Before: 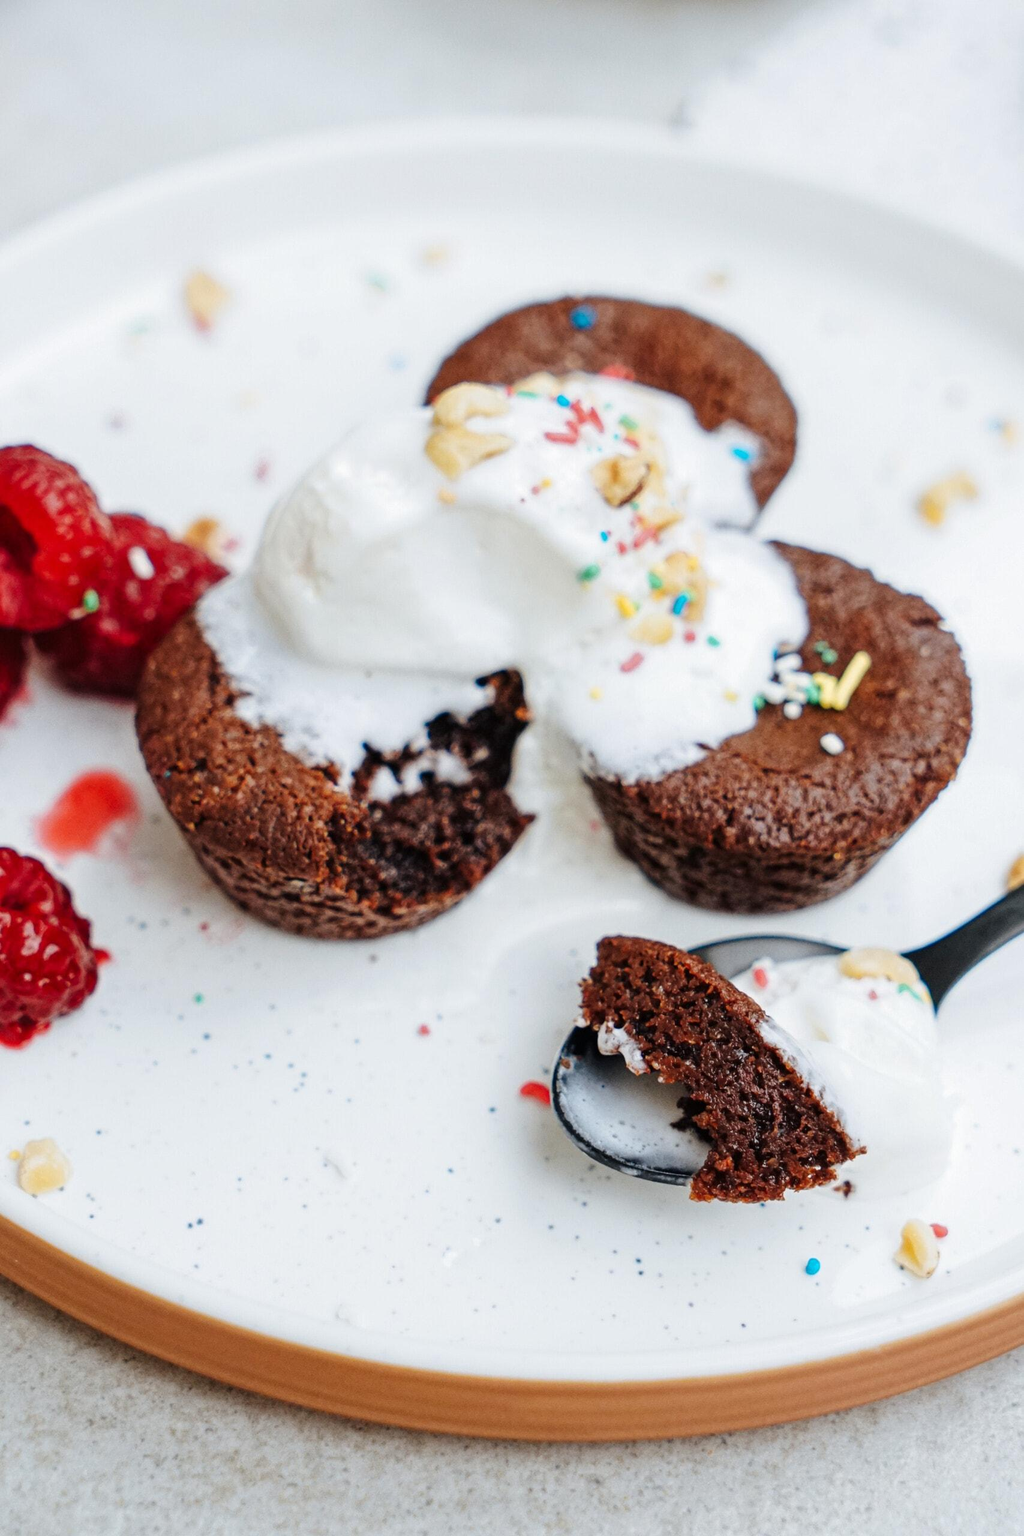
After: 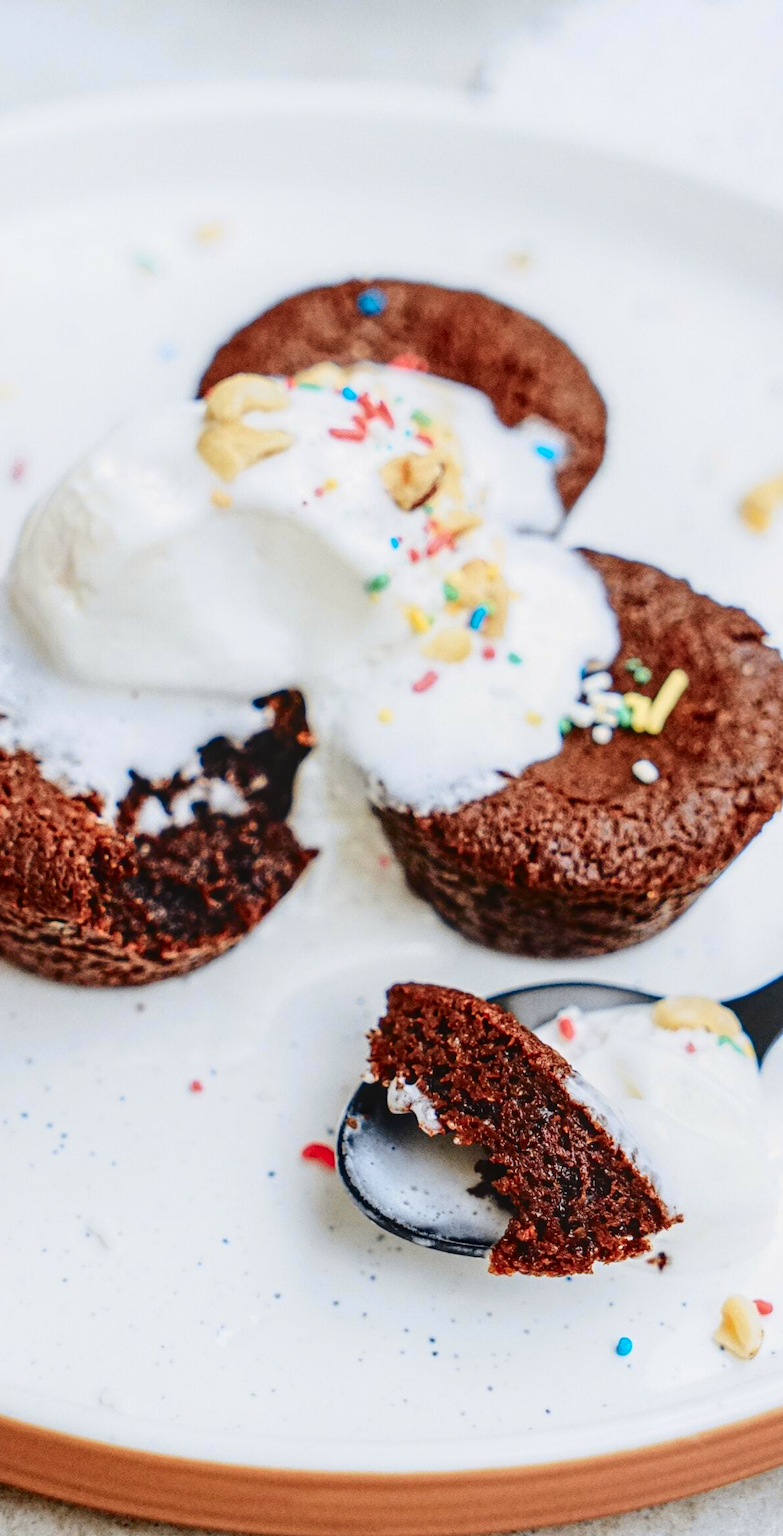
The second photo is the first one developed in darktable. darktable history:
crop and rotate: left 24.034%, top 2.838%, right 6.406%, bottom 6.299%
tone curve: curves: ch0 [(0, 0.021) (0.049, 0.044) (0.158, 0.113) (0.351, 0.331) (0.485, 0.505) (0.656, 0.696) (0.868, 0.887) (1, 0.969)]; ch1 [(0, 0) (0.322, 0.328) (0.434, 0.438) (0.473, 0.477) (0.502, 0.503) (0.522, 0.526) (0.564, 0.591) (0.602, 0.632) (0.677, 0.701) (0.859, 0.885) (1, 1)]; ch2 [(0, 0) (0.33, 0.301) (0.452, 0.434) (0.502, 0.505) (0.535, 0.554) (0.565, 0.598) (0.618, 0.629) (1, 1)], color space Lab, independent channels, preserve colors none
local contrast: on, module defaults
